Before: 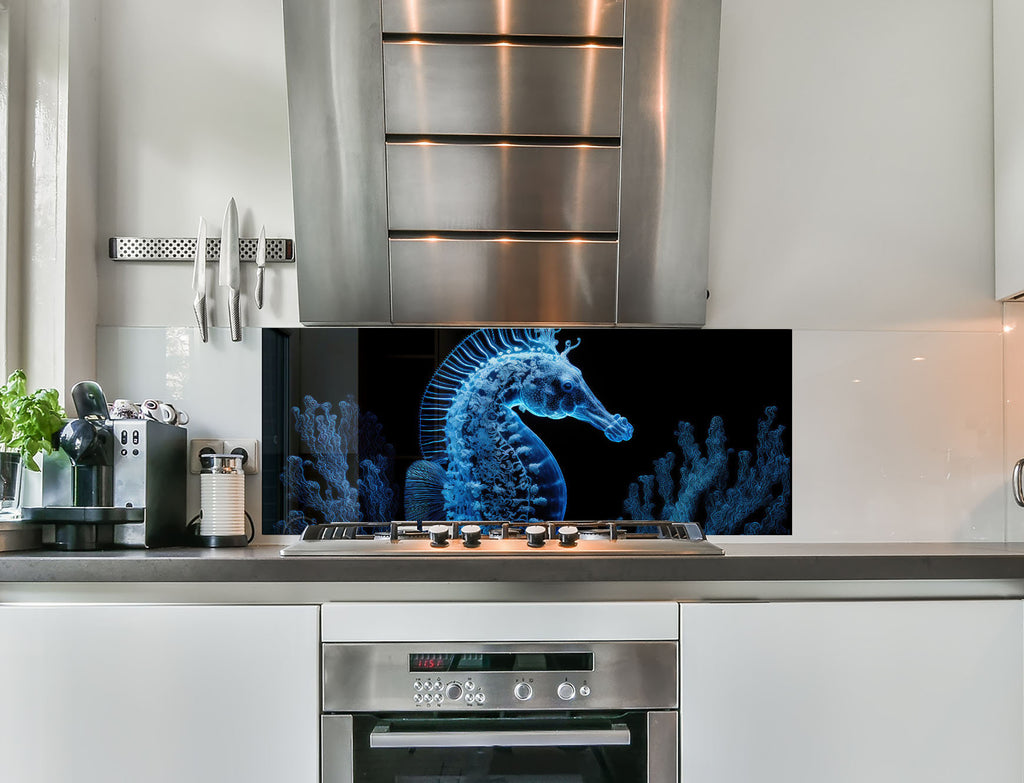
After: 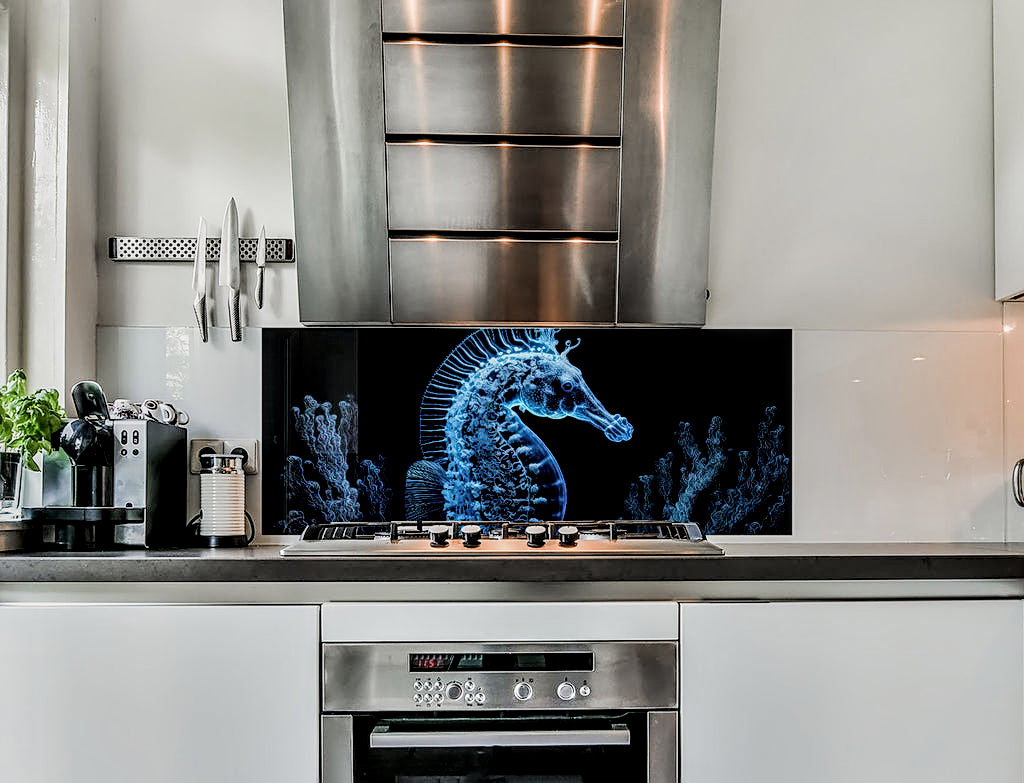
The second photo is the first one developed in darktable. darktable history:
filmic rgb: black relative exposure -5 EV, hardness 2.88, contrast 1.3
sharpen: on, module defaults
local contrast: detail 150%
